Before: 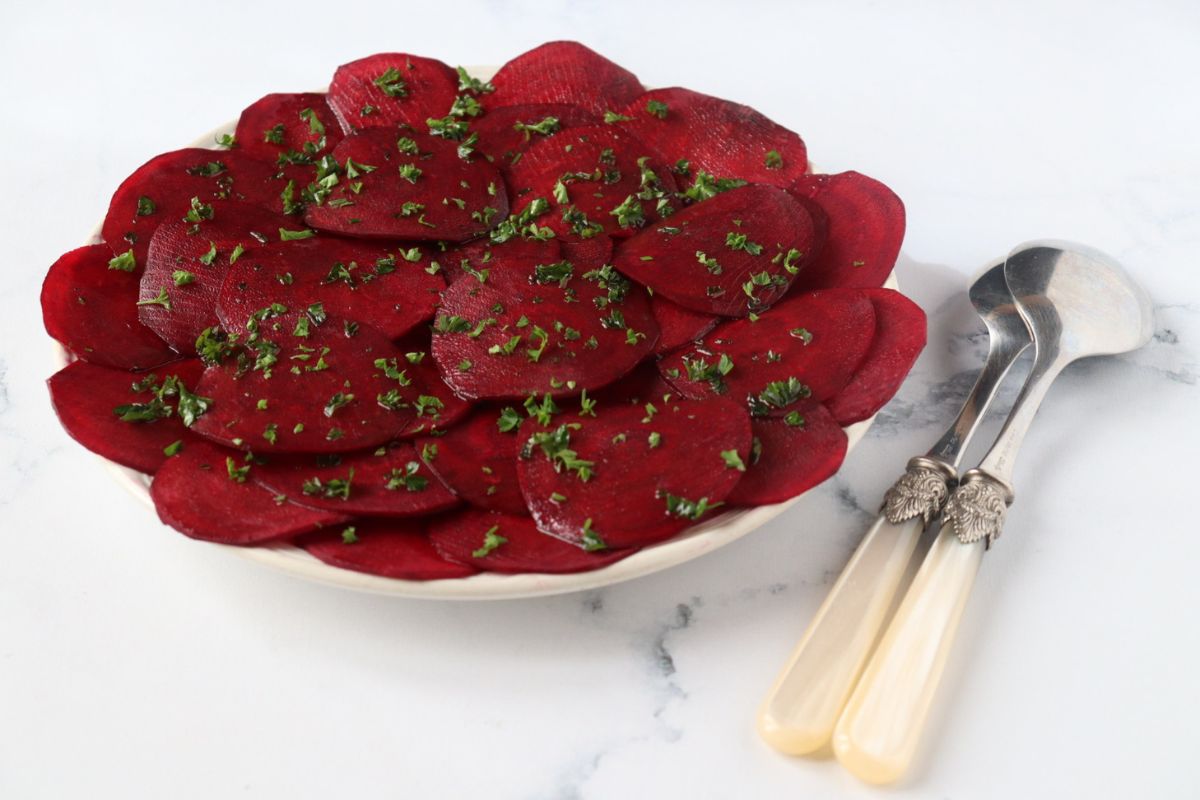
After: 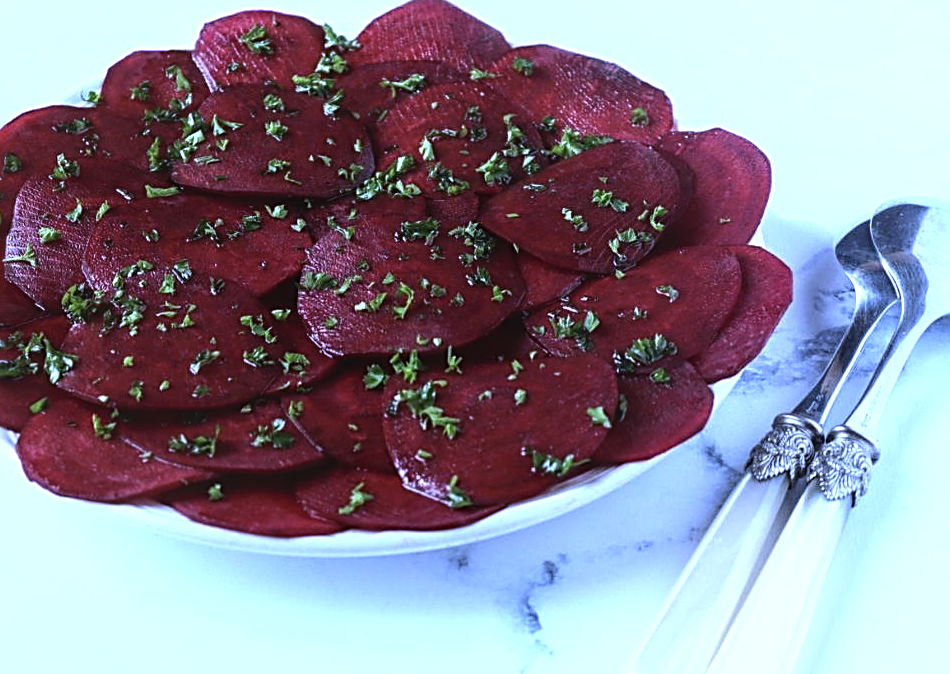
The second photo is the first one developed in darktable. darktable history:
crop: left 11.225%, top 5.381%, right 9.565%, bottom 10.314%
sharpen: radius 2.531, amount 0.628
tone equalizer: -8 EV -0.75 EV, -7 EV -0.7 EV, -6 EV -0.6 EV, -5 EV -0.4 EV, -3 EV 0.4 EV, -2 EV 0.6 EV, -1 EV 0.7 EV, +0 EV 0.75 EV, edges refinement/feathering 500, mask exposure compensation -1.57 EV, preserve details no
white balance: red 0.766, blue 1.537
local contrast: on, module defaults
